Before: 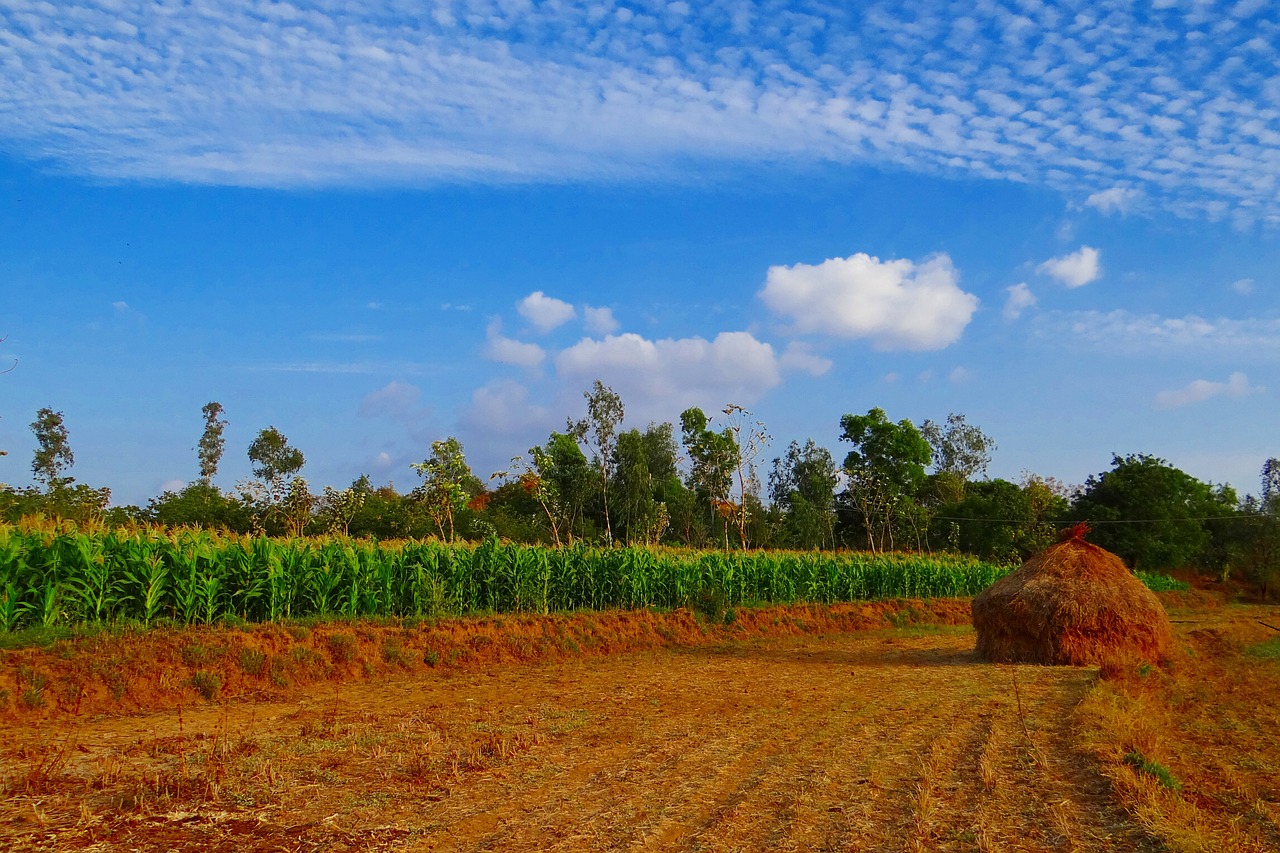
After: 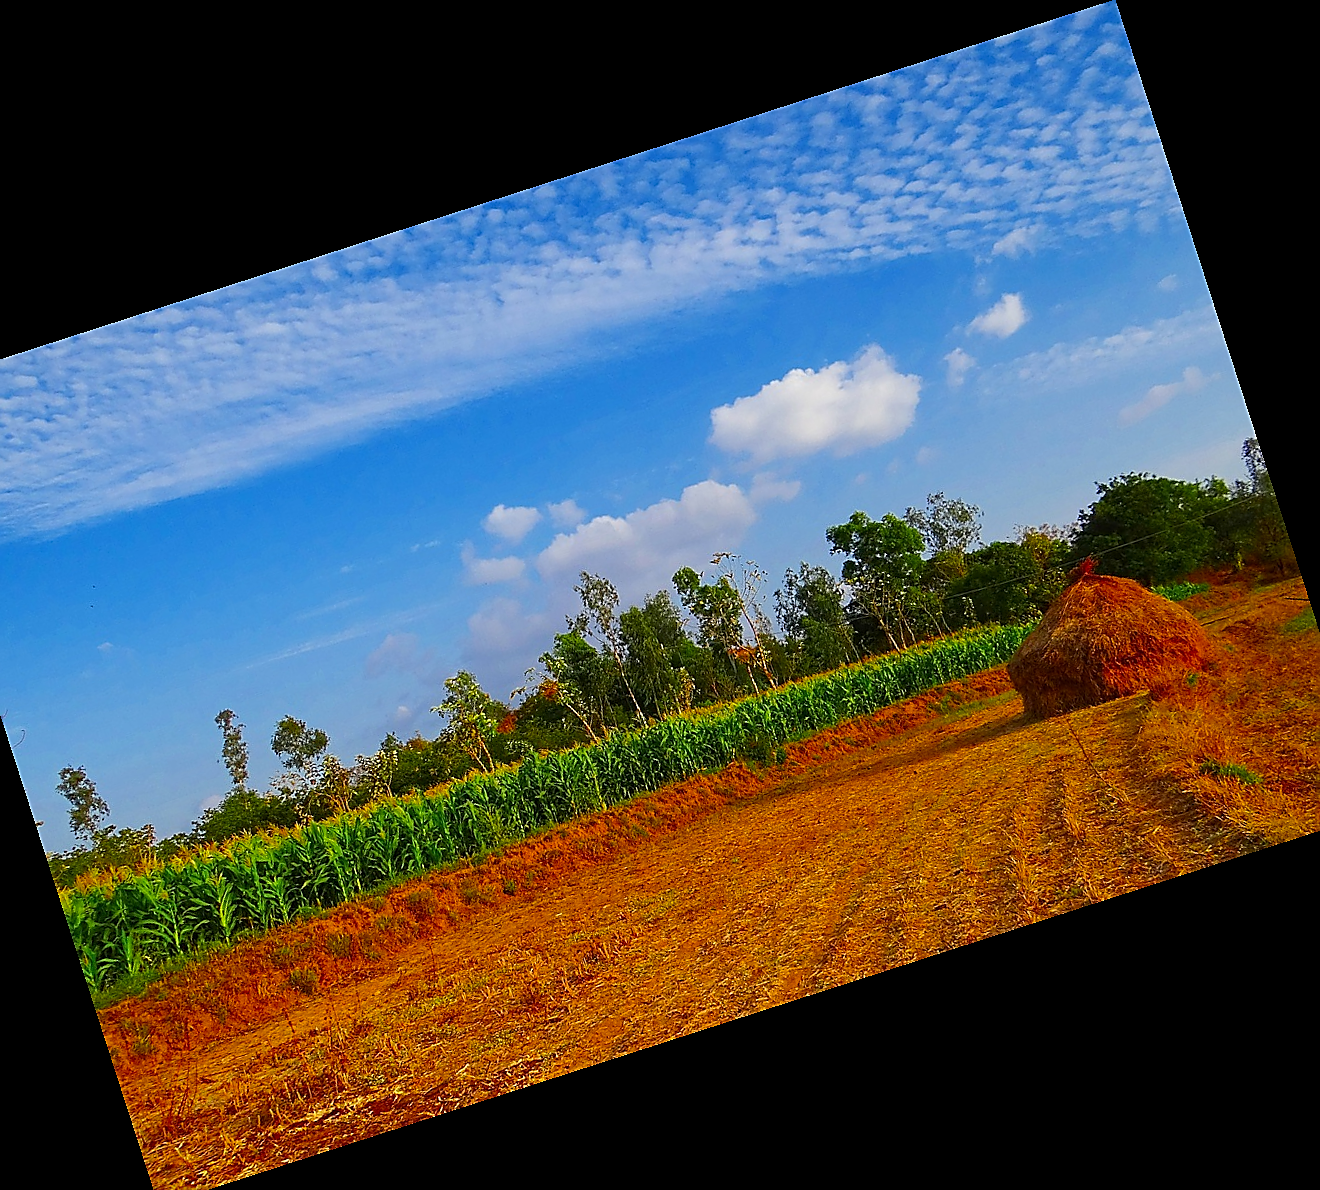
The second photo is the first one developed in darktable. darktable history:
crop and rotate: angle 17.89°, left 6.979%, right 3.788%, bottom 1.18%
sharpen: radius 1.369, amount 1.243, threshold 0.772
color zones: curves: ch0 [(0.224, 0.526) (0.75, 0.5)]; ch1 [(0.055, 0.526) (0.224, 0.761) (0.377, 0.526) (0.75, 0.5)]
